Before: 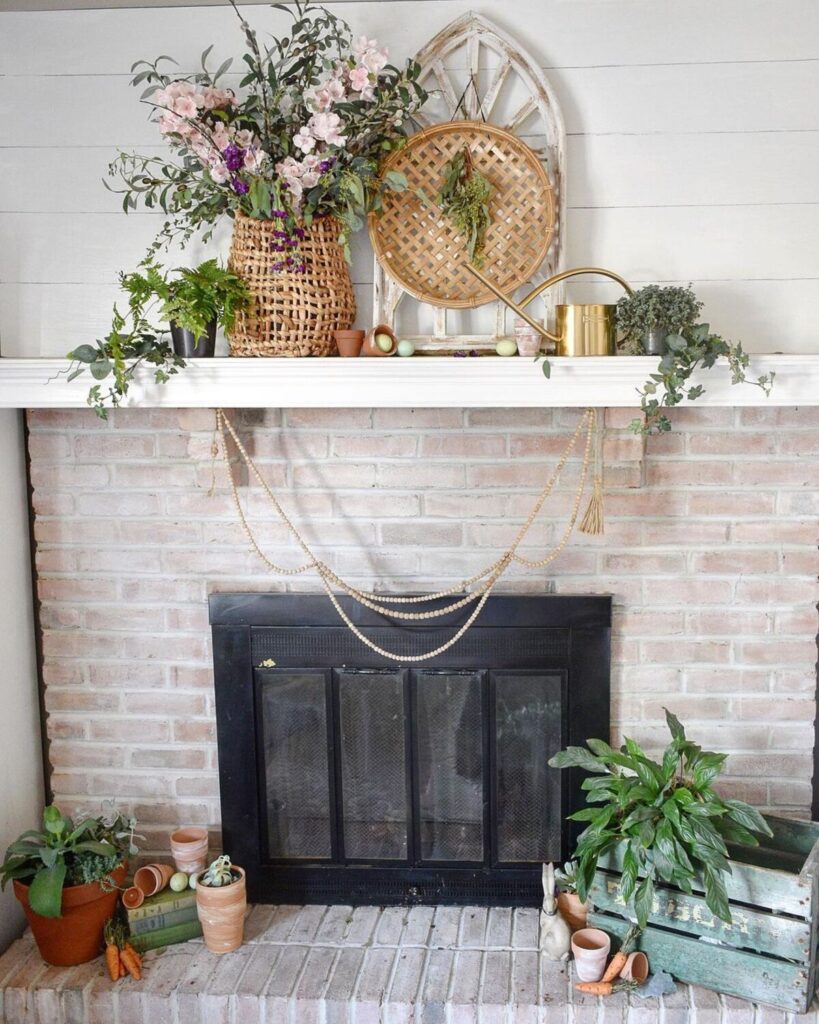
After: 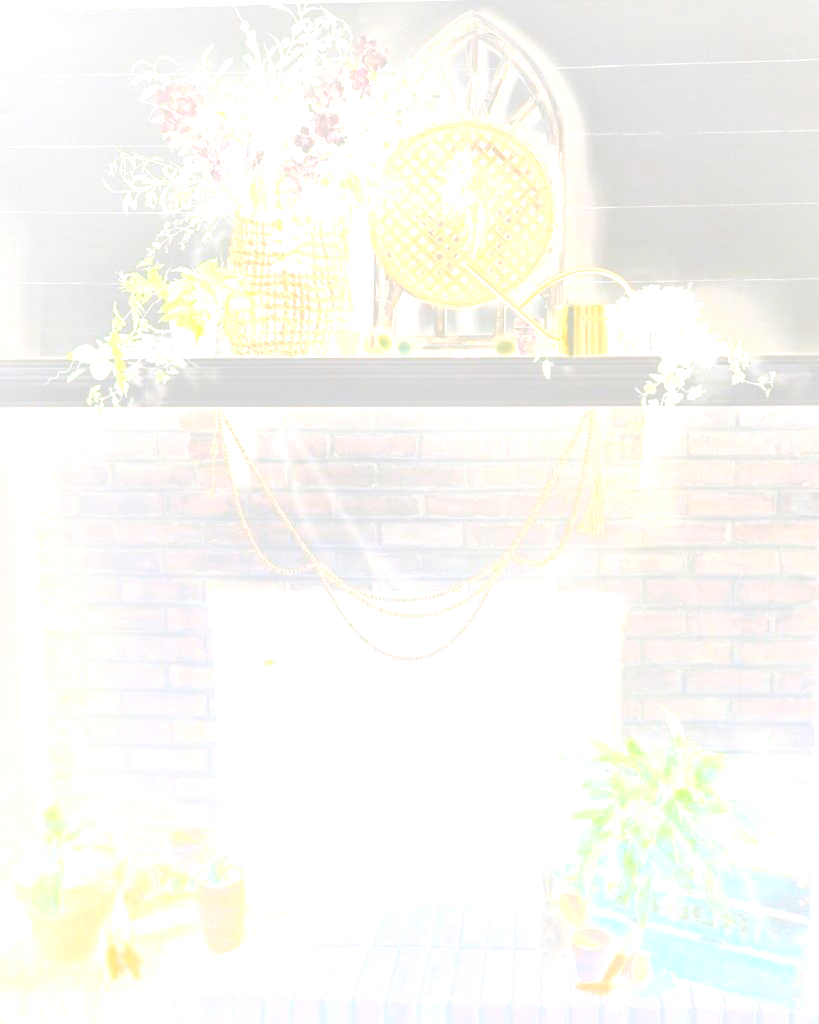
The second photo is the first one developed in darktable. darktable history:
bloom: size 70%, threshold 25%, strength 70%
exposure: black level correction 0, exposure 1 EV, compensate exposure bias true, compensate highlight preservation false
